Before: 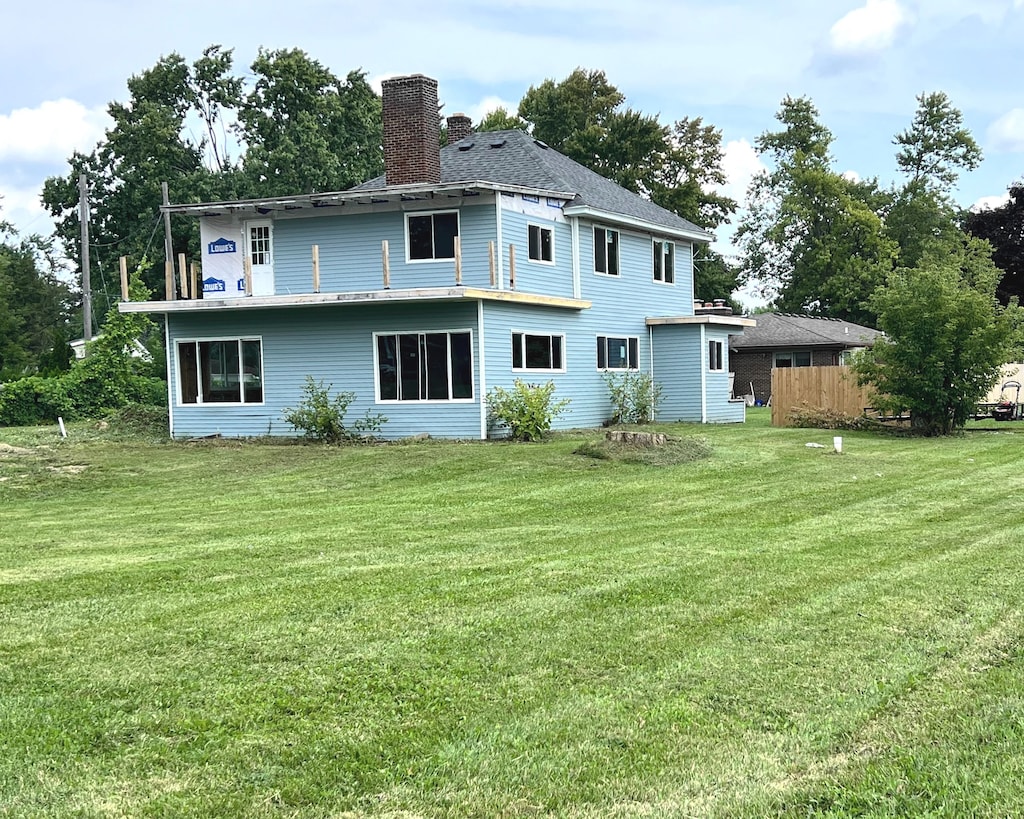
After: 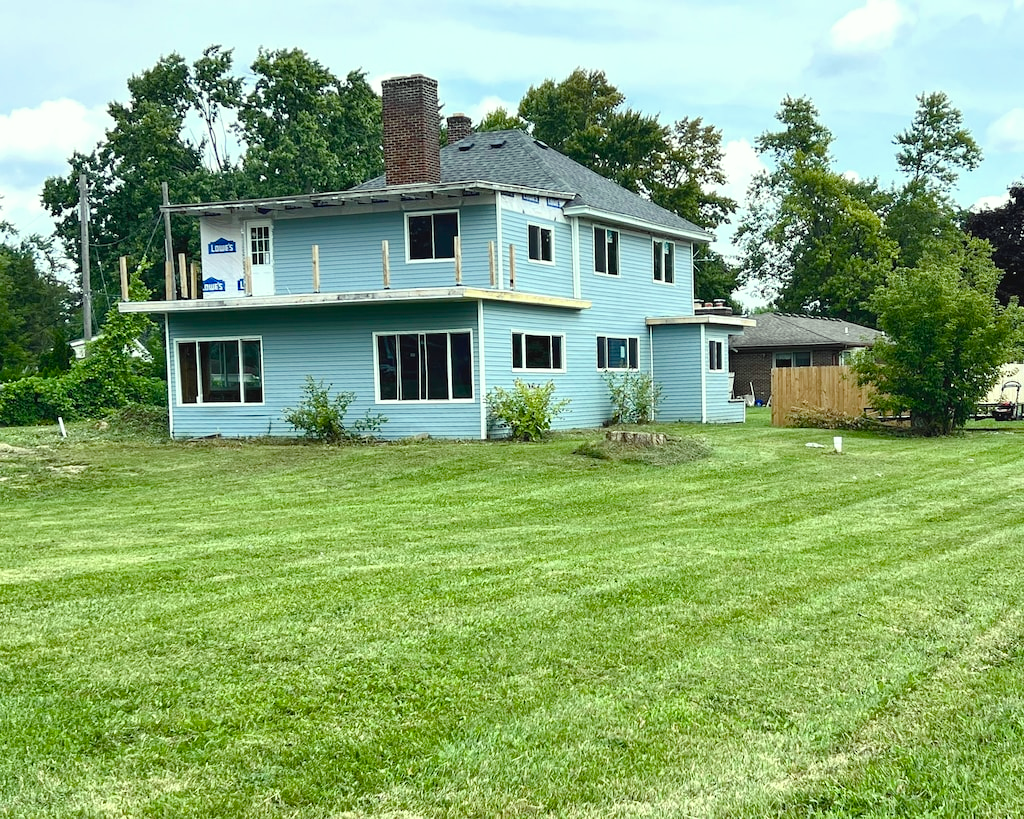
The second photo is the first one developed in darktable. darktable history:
color correction: highlights a* -6.61, highlights b* 0.775
color balance rgb: highlights gain › luminance 7.432%, highlights gain › chroma 1.978%, highlights gain › hue 89.93°, perceptual saturation grading › global saturation 19.441%, perceptual saturation grading › highlights -25.797%, perceptual saturation grading › shadows 49.699%, global vibrance 9.475%
